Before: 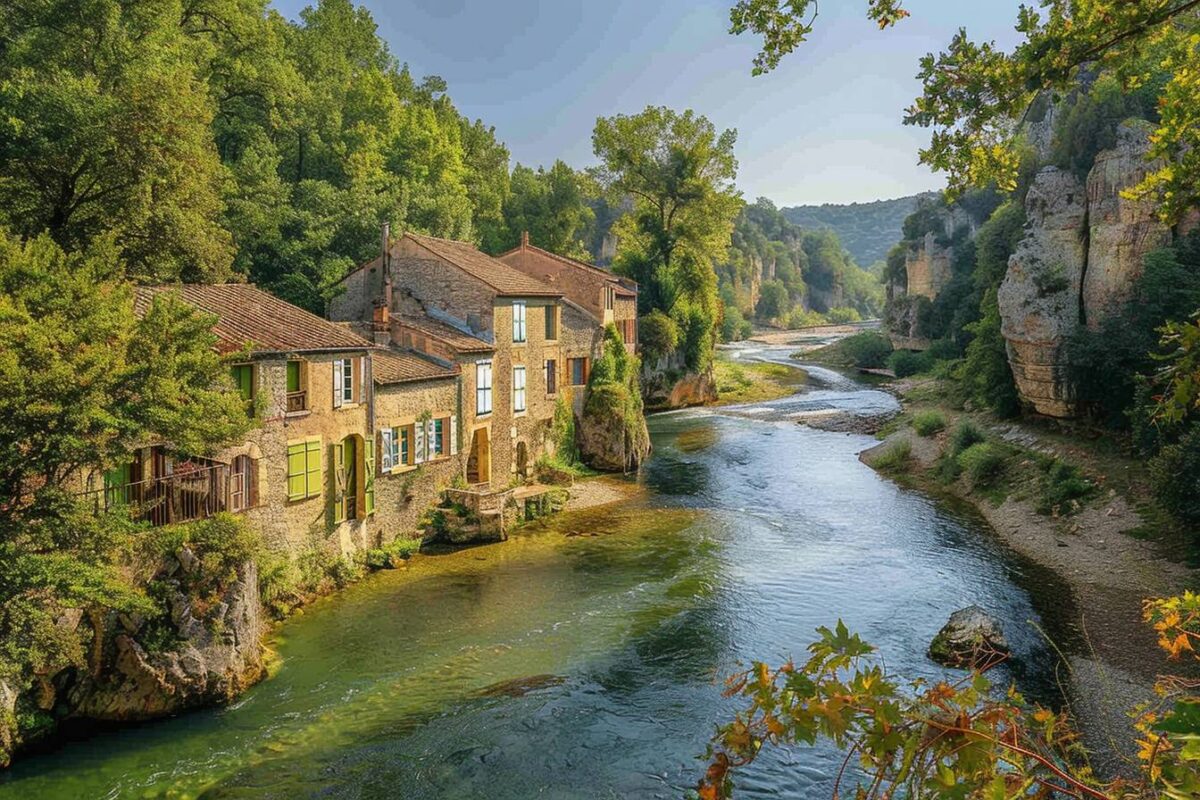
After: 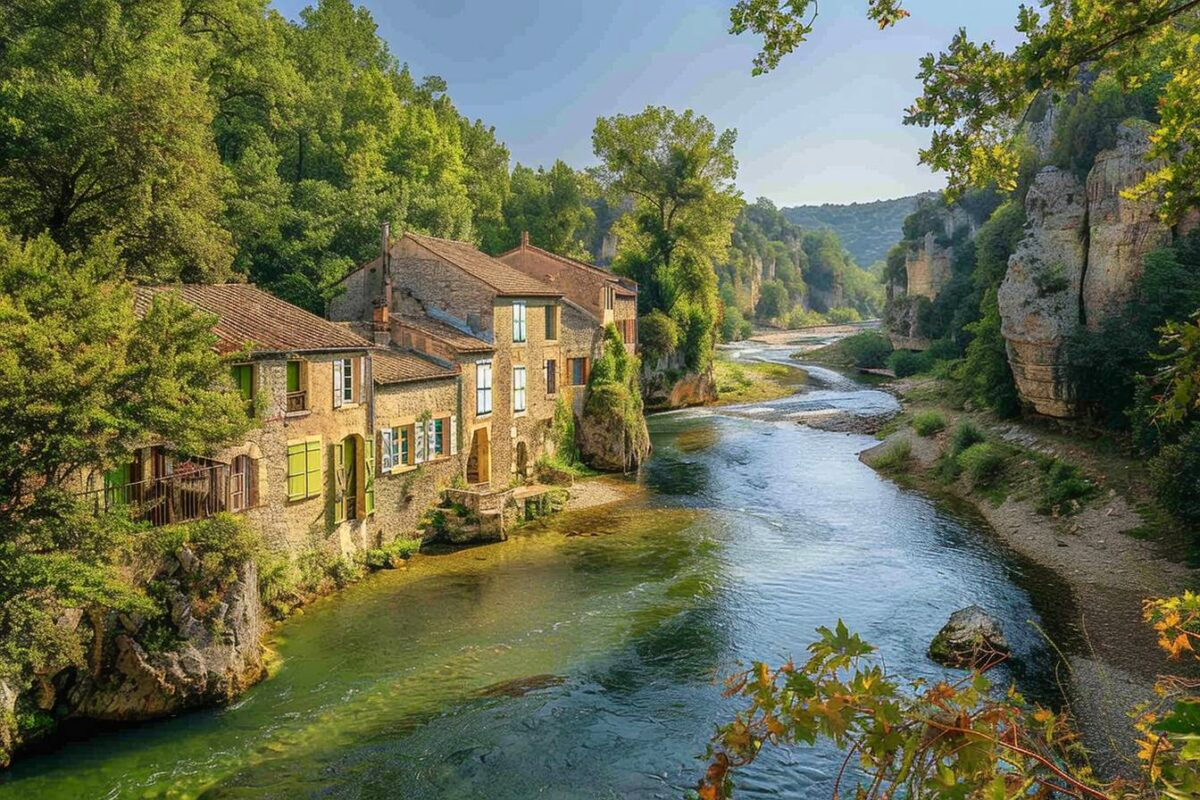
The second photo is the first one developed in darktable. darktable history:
color zones: curves: ch0 [(0.004, 0.388) (0.125, 0.392) (0.25, 0.404) (0.375, 0.5) (0.5, 0.5) (0.625, 0.5) (0.75, 0.5) (0.875, 0.5)]; ch1 [(0, 0.5) (0.125, 0.5) (0.25, 0.5) (0.375, 0.124) (0.524, 0.124) (0.645, 0.128) (0.789, 0.132) (0.914, 0.096) (0.998, 0.068)], mix -123.44%
